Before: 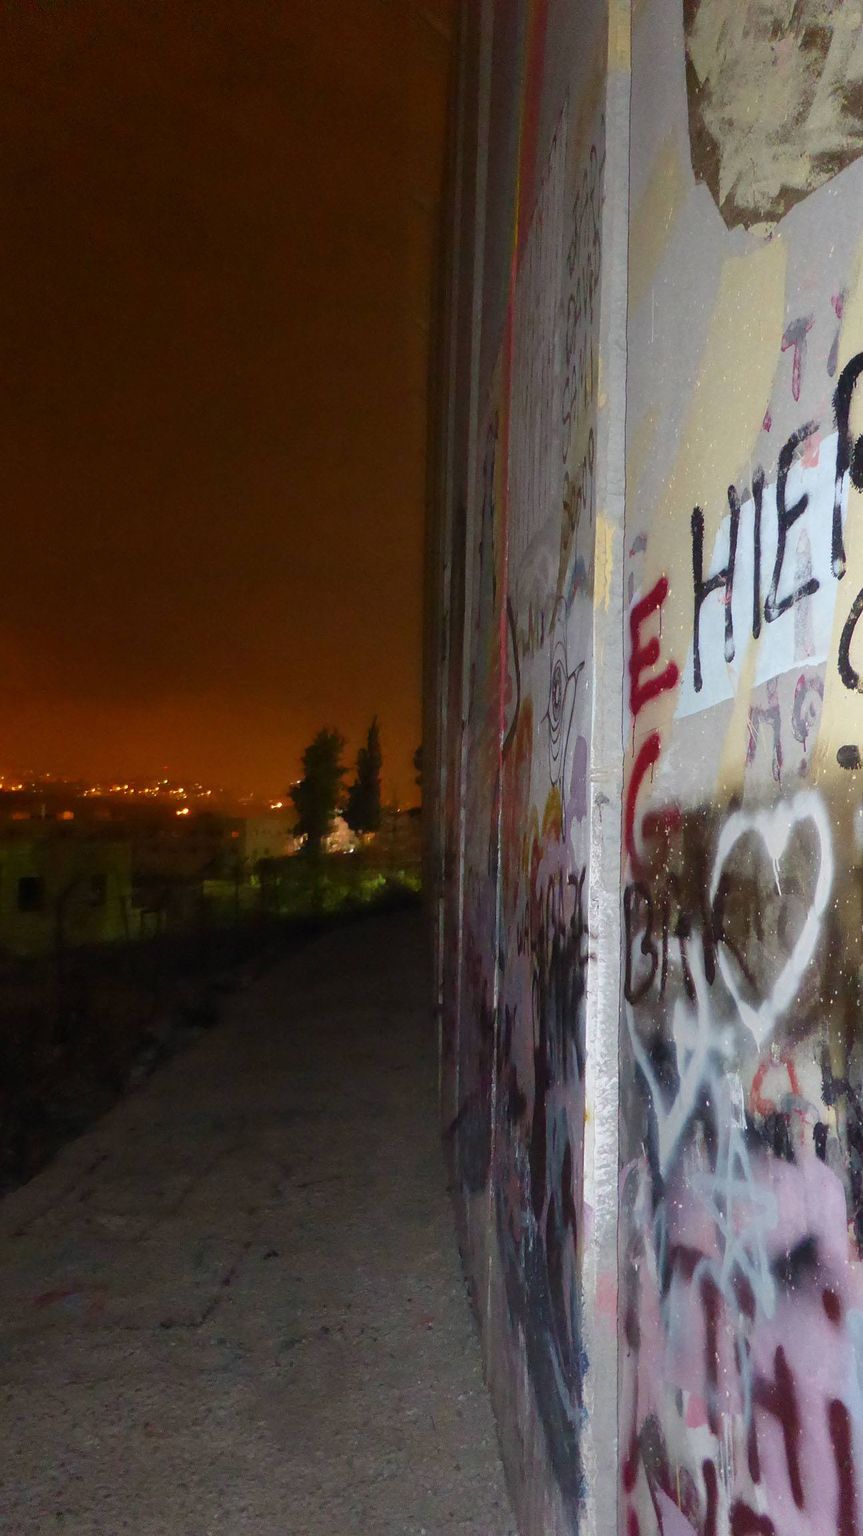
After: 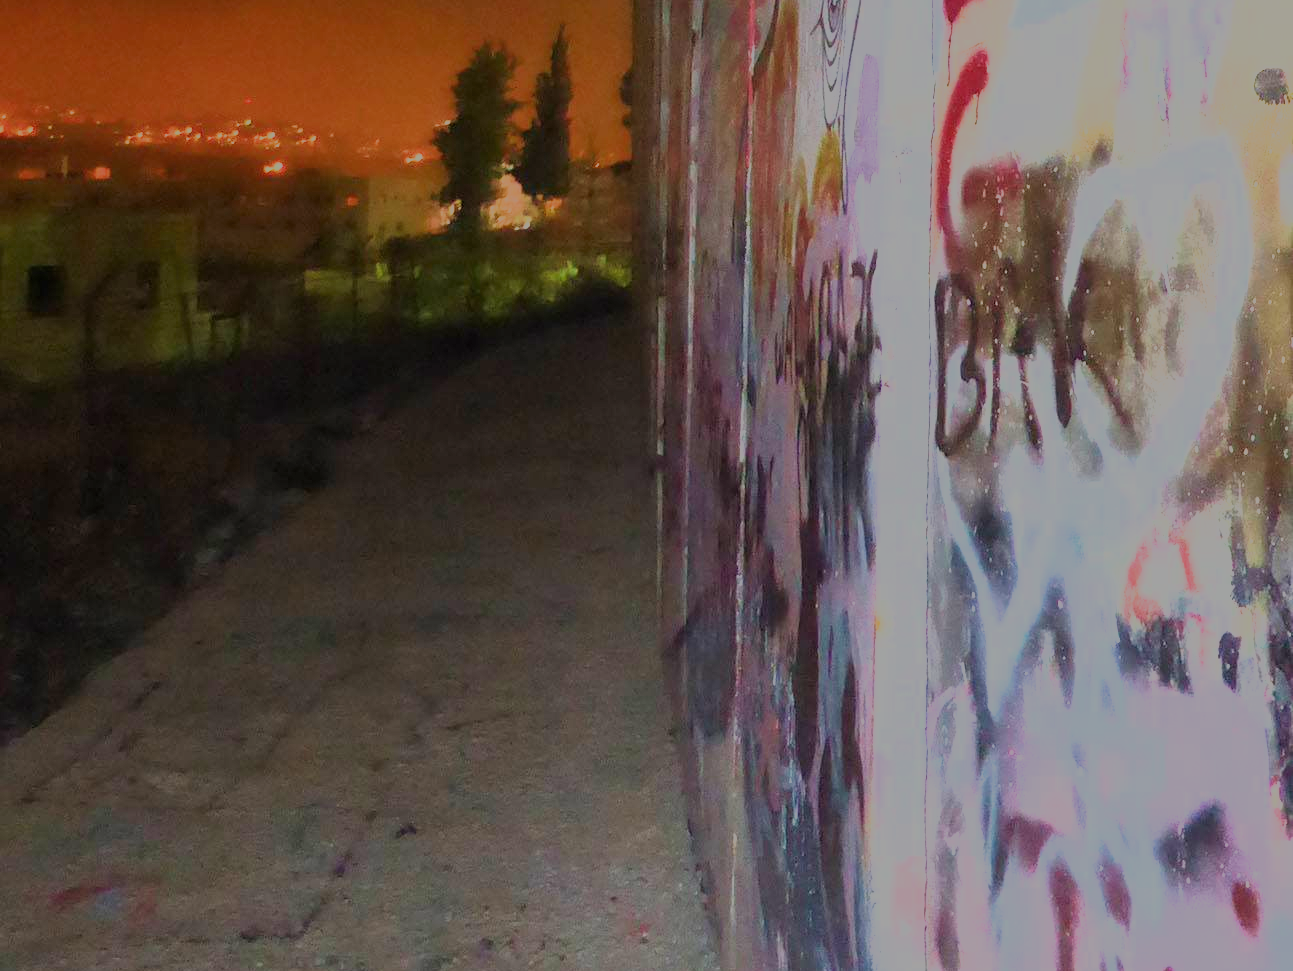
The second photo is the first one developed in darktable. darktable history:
color calibration: illuminant same as pipeline (D50), adaptation none (bypass), x 0.333, y 0.334, temperature 5012.35 K
filmic rgb: black relative exposure -13.08 EV, white relative exposure 4.01 EV, target white luminance 85.108%, hardness 6.29, latitude 42.33%, contrast 0.863, shadows ↔ highlights balance 8.46%
exposure: black level correction 0, exposure 1.1 EV, compensate highlight preservation false
velvia: on, module defaults
crop: top 45.584%, bottom 12.188%
